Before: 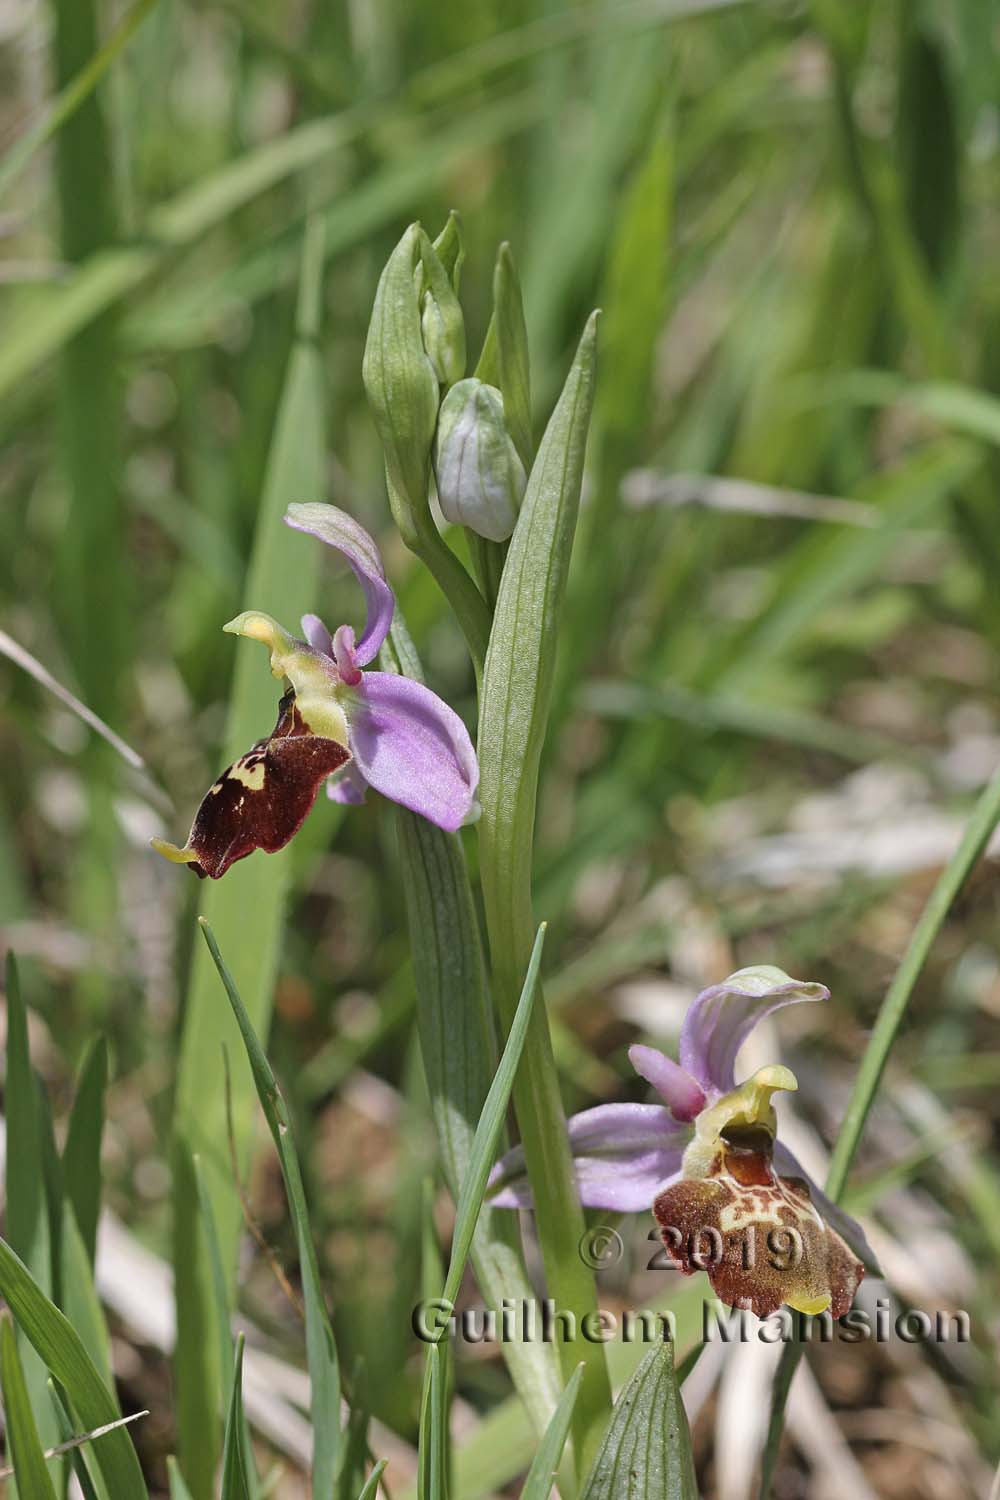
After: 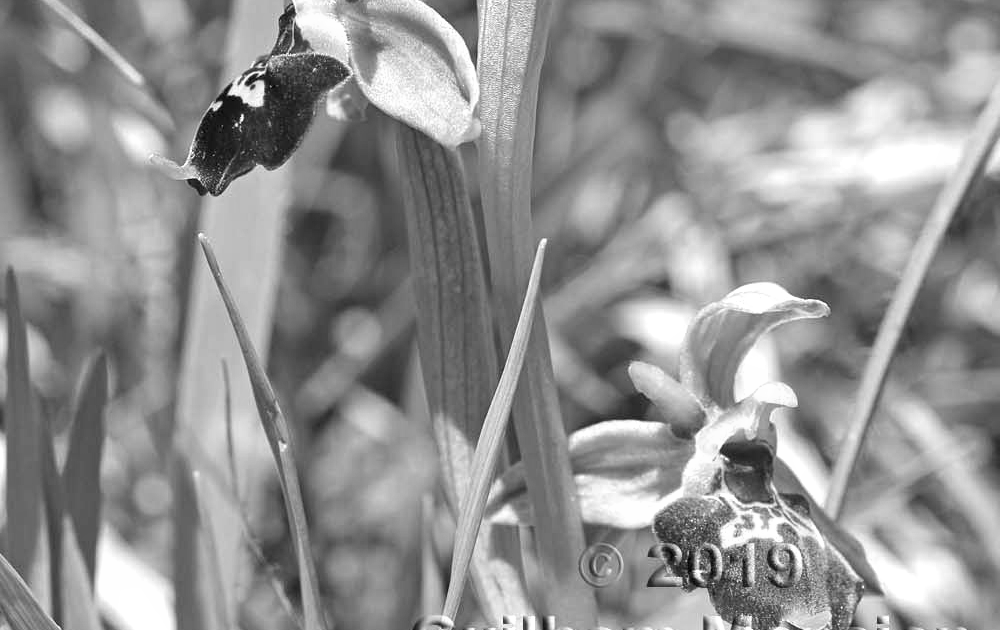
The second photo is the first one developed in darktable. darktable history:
local contrast: highlights 100%, shadows 100%, detail 120%, midtone range 0.2
crop: top 45.551%, bottom 12.262%
exposure: black level correction 0, exposure 0.7 EV, compensate exposure bias true, compensate highlight preservation false
color balance rgb: global vibrance 10%
monochrome: on, module defaults
white balance: red 0.976, blue 1.04
tone equalizer: -7 EV 0.18 EV, -6 EV 0.12 EV, -5 EV 0.08 EV, -4 EV 0.04 EV, -2 EV -0.02 EV, -1 EV -0.04 EV, +0 EV -0.06 EV, luminance estimator HSV value / RGB max
velvia: on, module defaults
